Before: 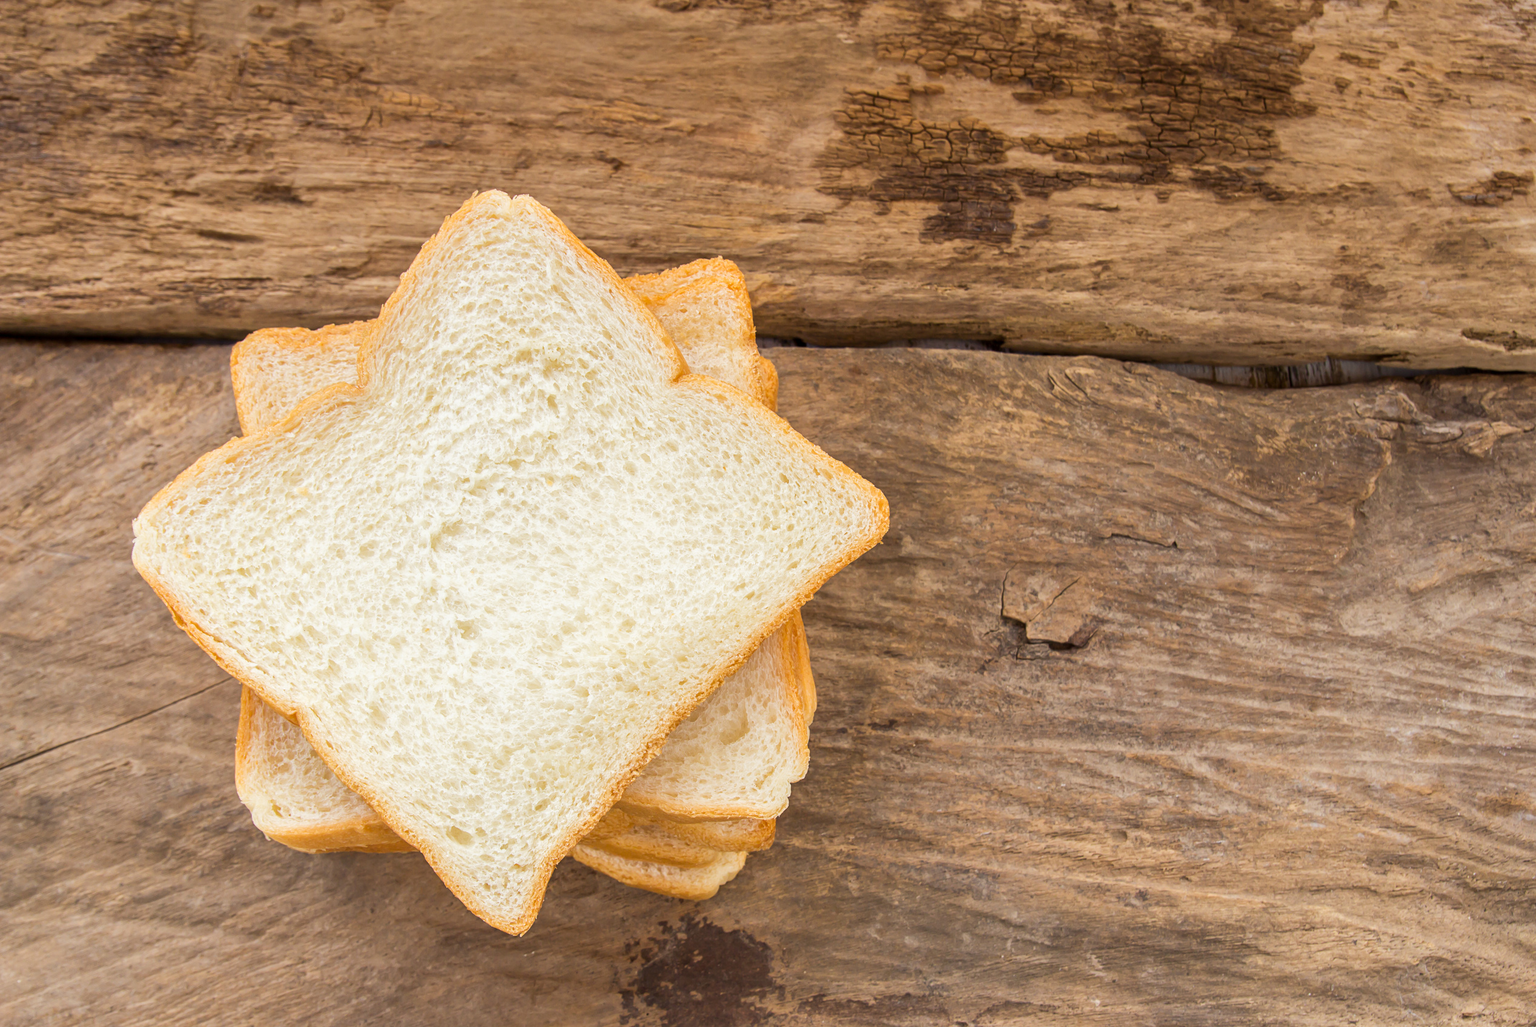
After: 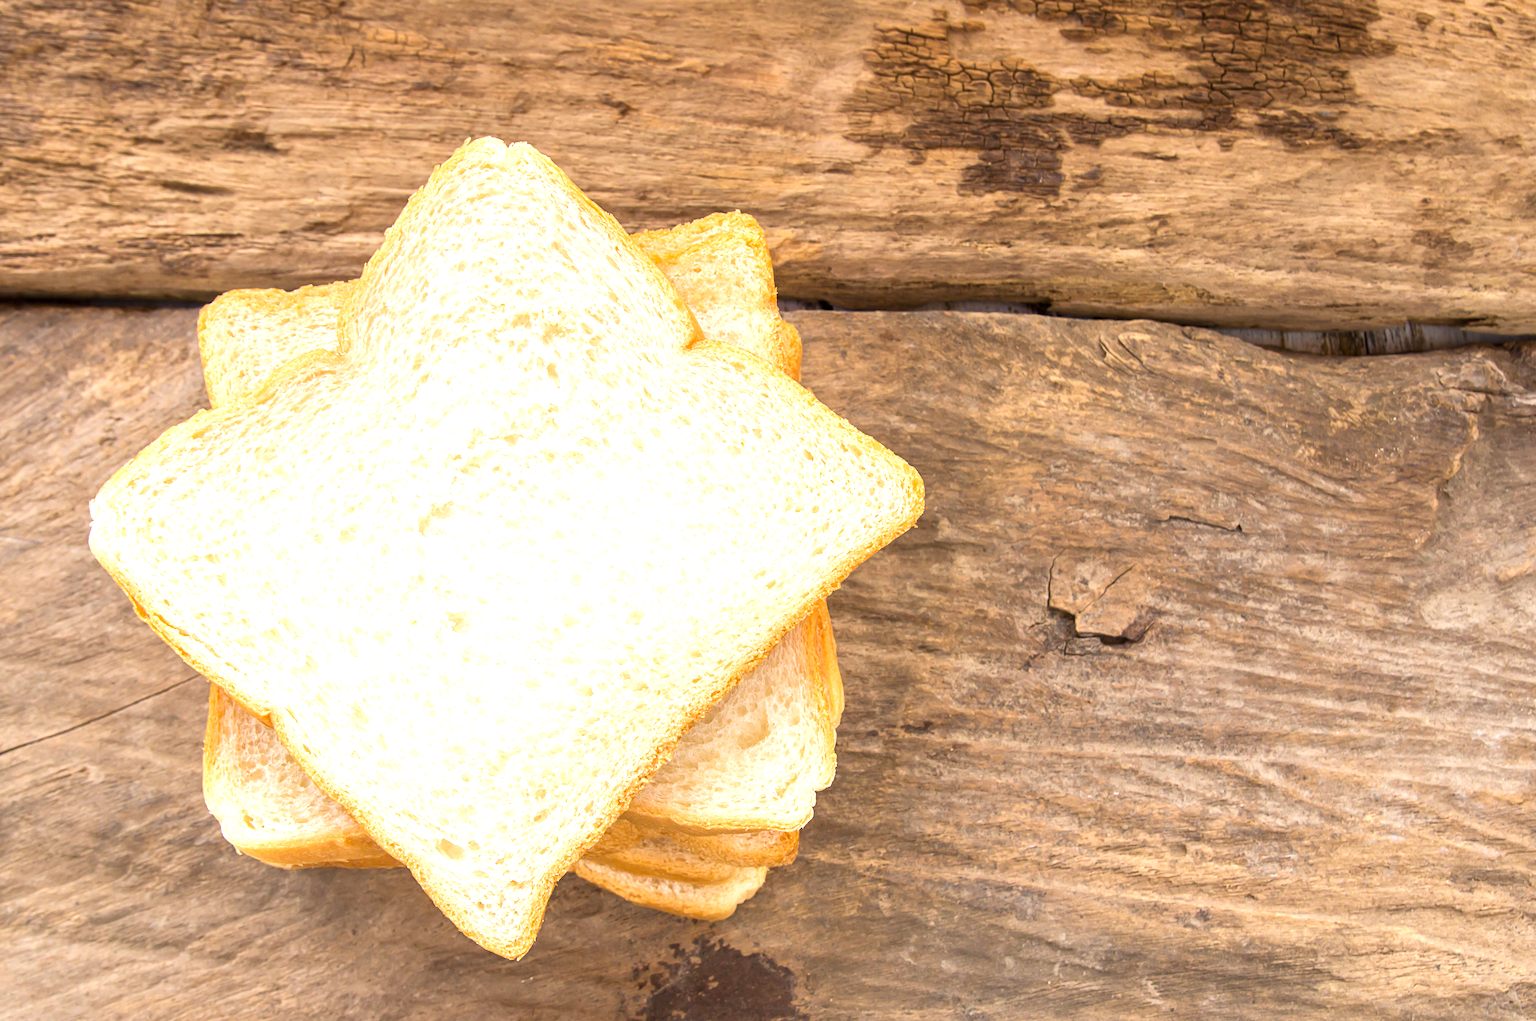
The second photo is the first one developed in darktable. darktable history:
exposure: black level correction 0, exposure 0.692 EV, compensate highlight preservation false
crop: left 3.39%, top 6.483%, right 5.949%, bottom 3.329%
